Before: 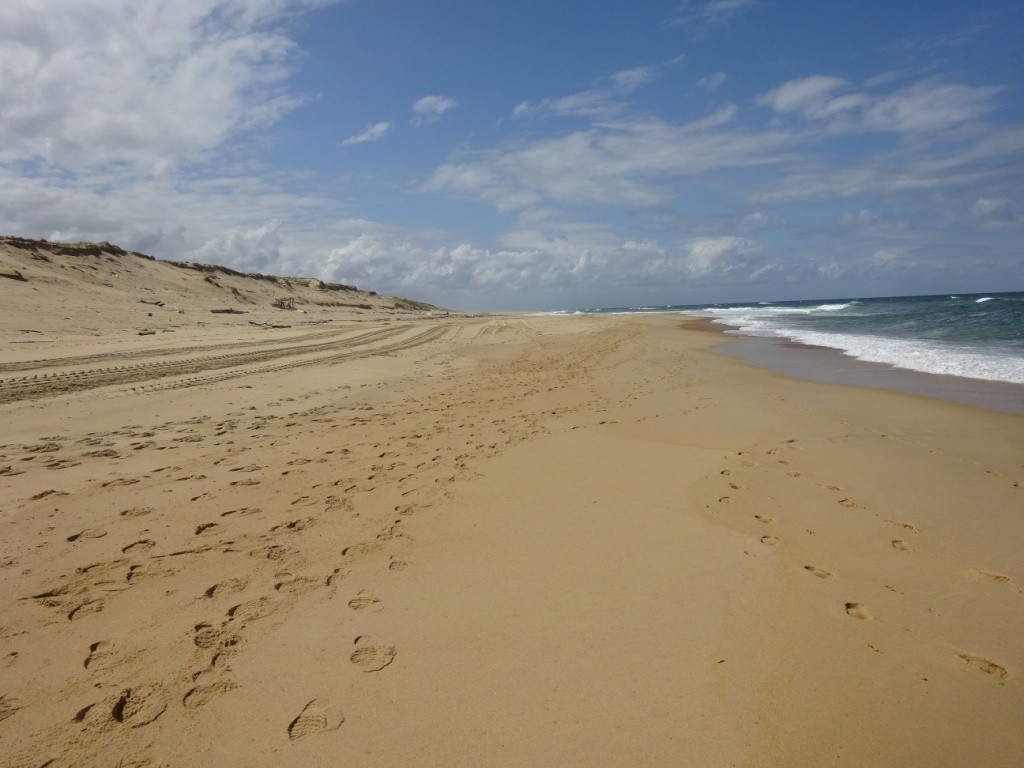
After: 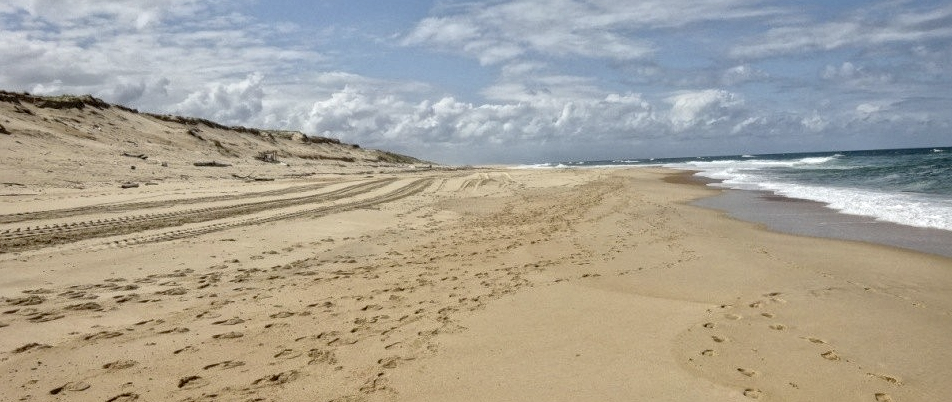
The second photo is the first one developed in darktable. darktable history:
exposure: black level correction 0.009, exposure -0.637 EV, compensate highlight preservation false
crop: left 1.744%, top 19.225%, right 5.069%, bottom 28.357%
local contrast: on, module defaults
global tonemap: drago (1, 100), detail 1
